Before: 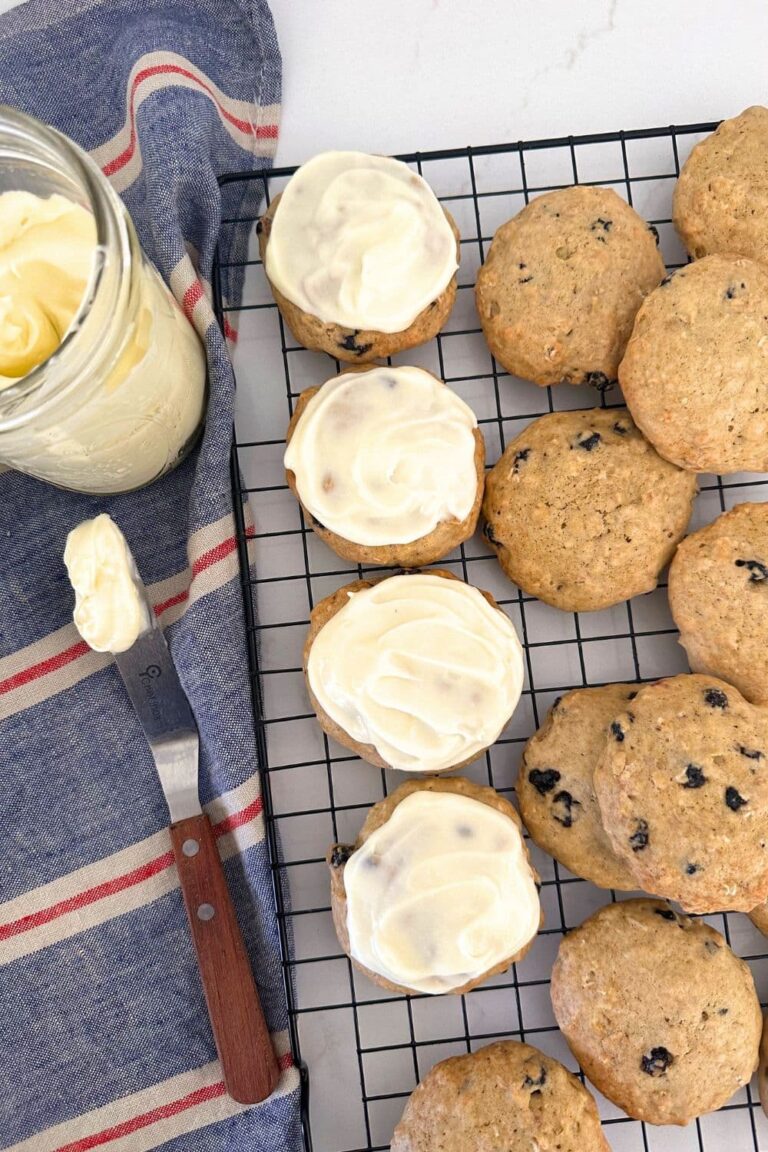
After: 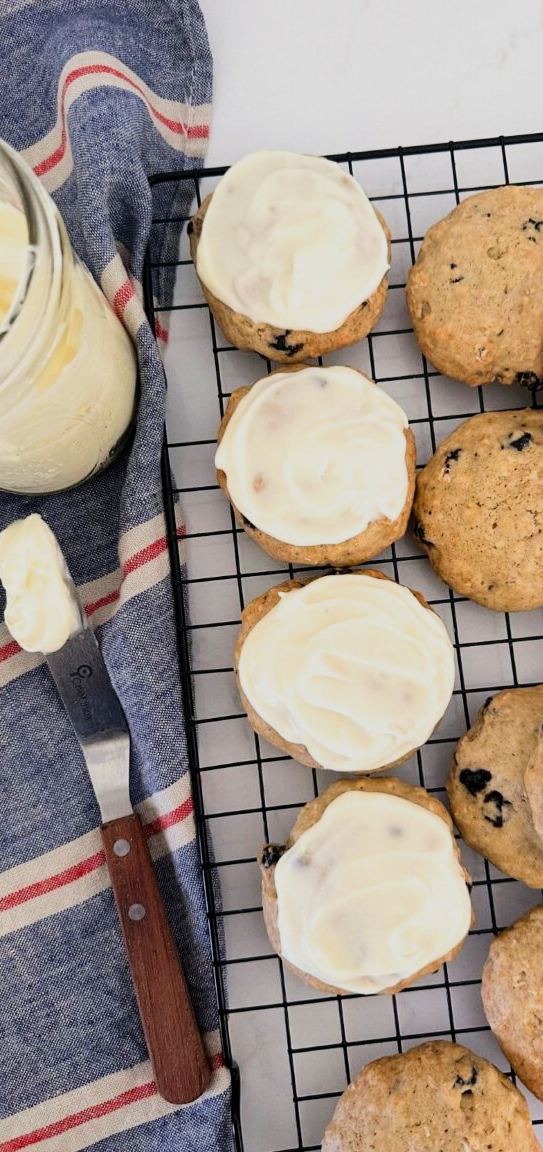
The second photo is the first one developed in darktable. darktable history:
crop and rotate: left 9.061%, right 20.142%
filmic rgb: black relative exposure -7.5 EV, white relative exposure 5 EV, hardness 3.31, contrast 1.3, contrast in shadows safe
